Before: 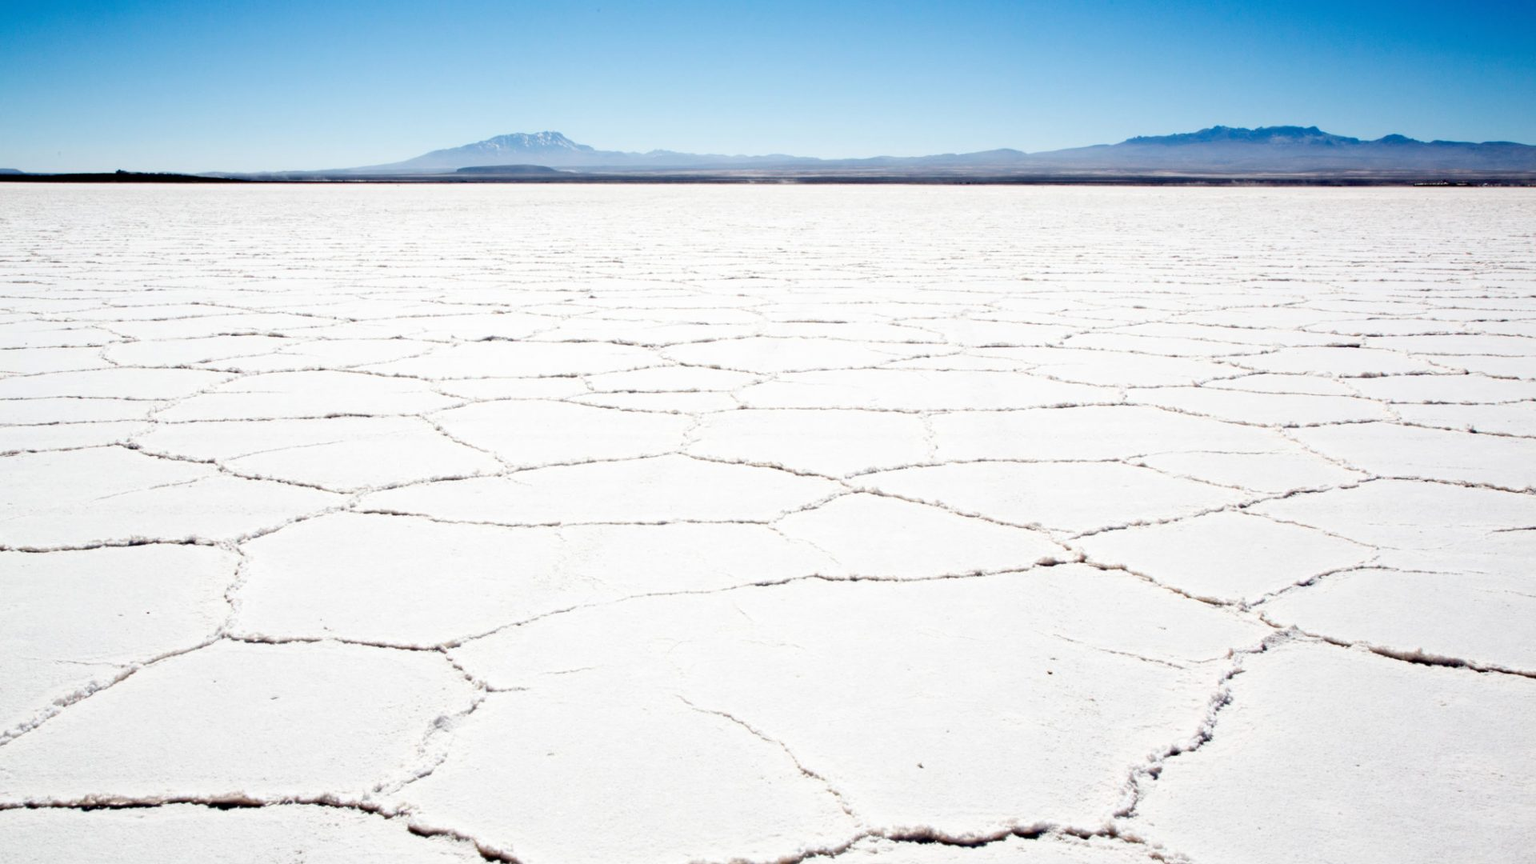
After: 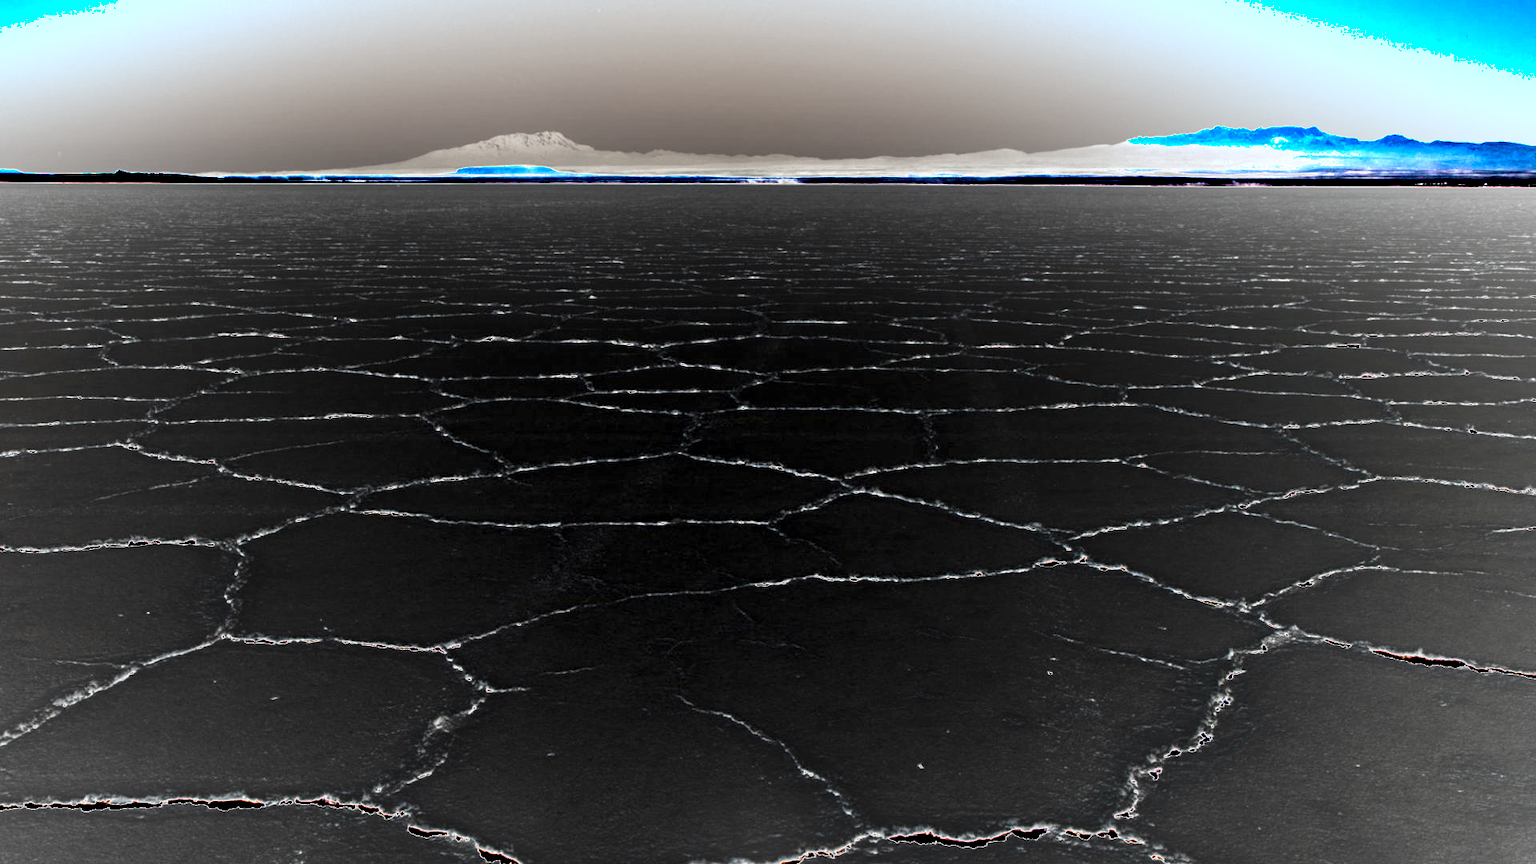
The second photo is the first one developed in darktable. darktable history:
shadows and highlights: soften with gaussian
exposure: black level correction 0, exposure 2.138 EV, compensate exposure bias true, compensate highlight preservation false
